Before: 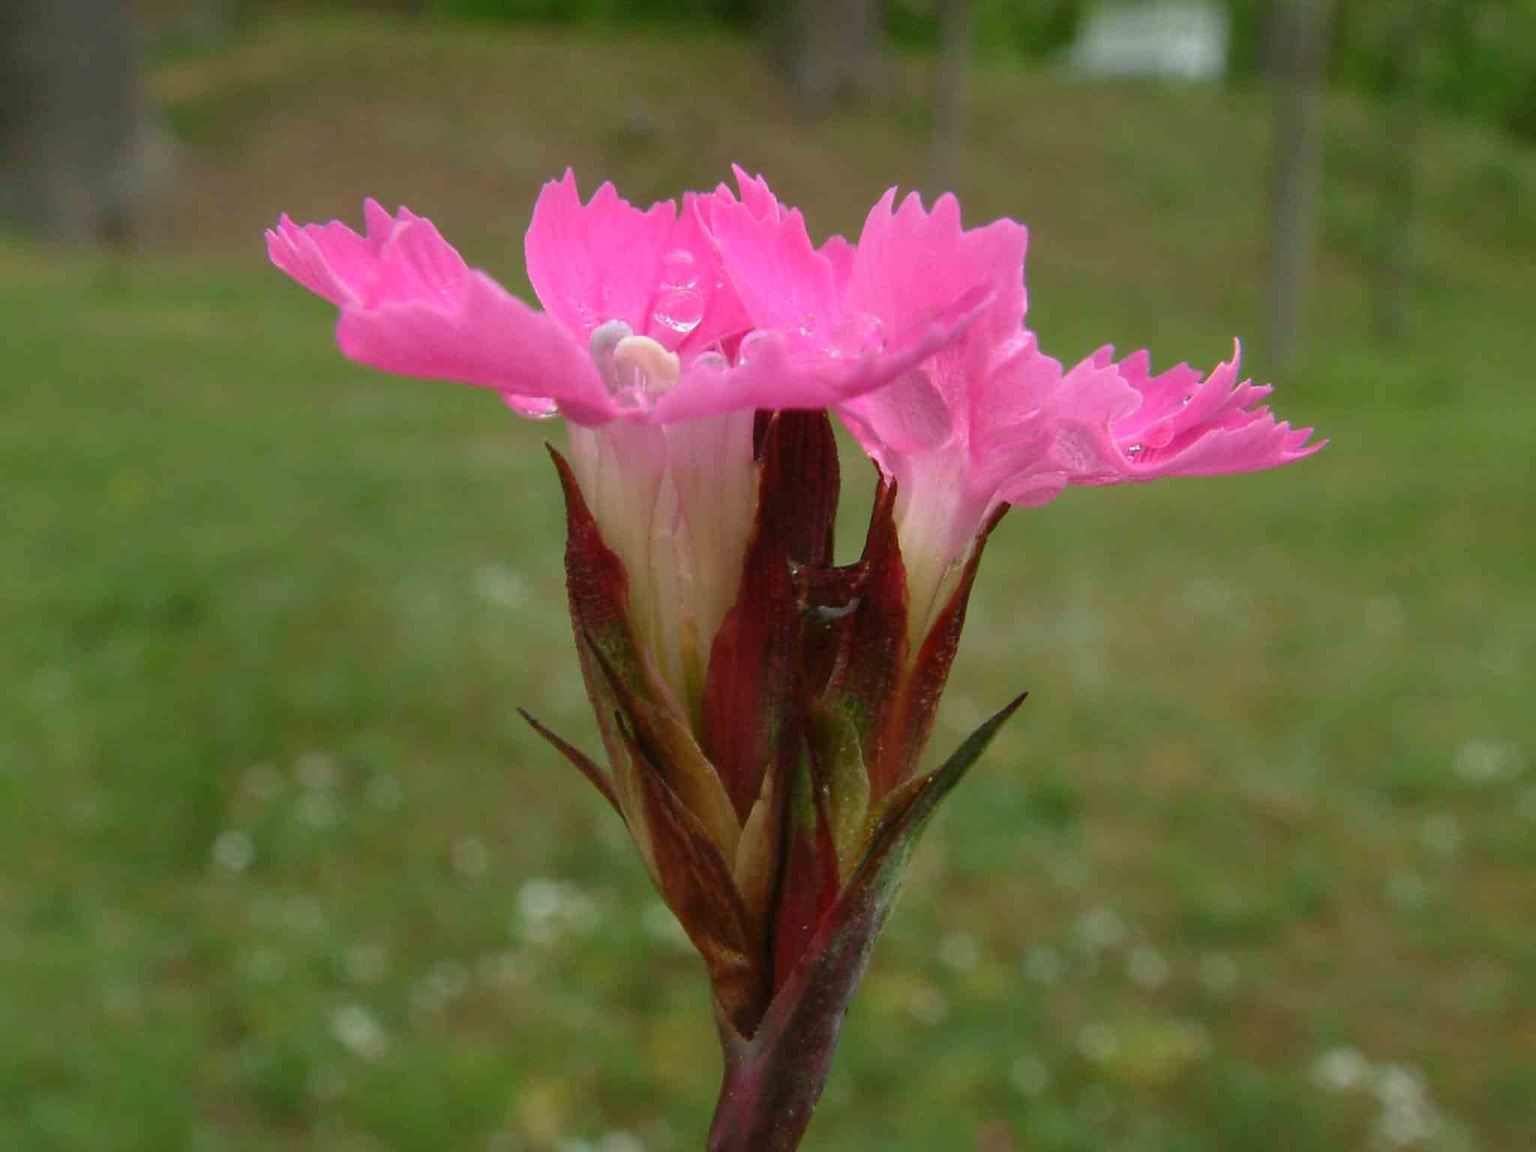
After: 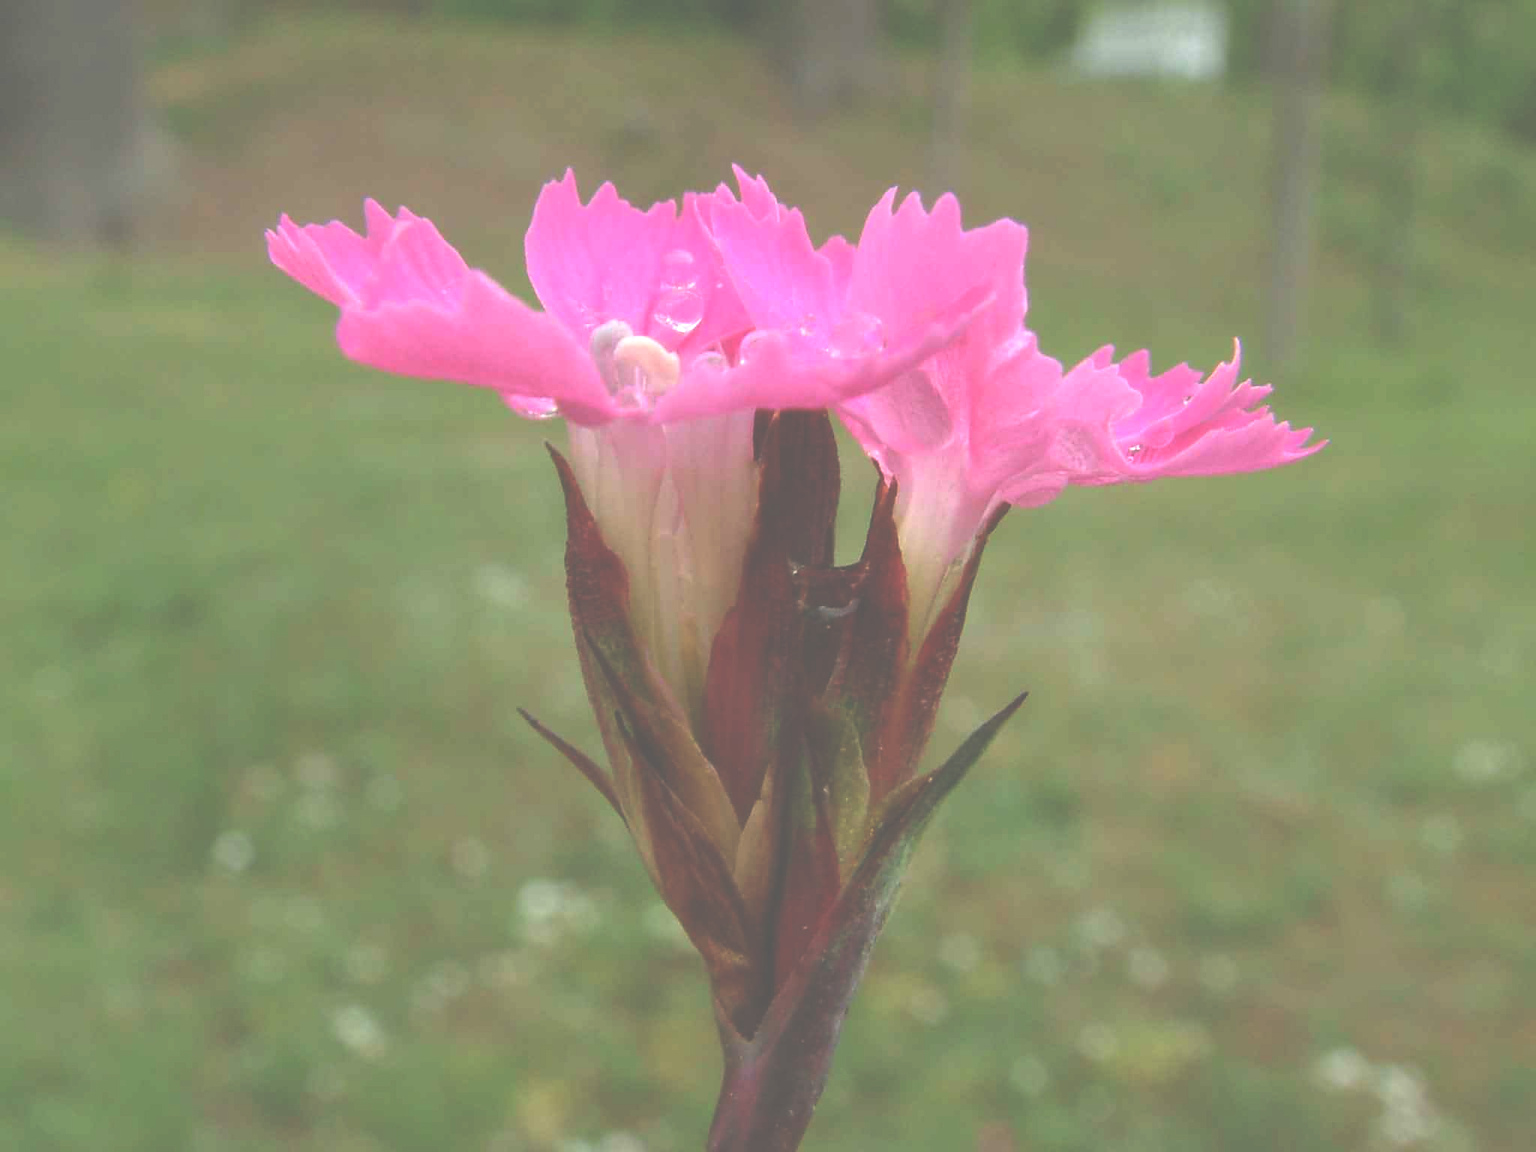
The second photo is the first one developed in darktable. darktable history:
exposure: black level correction -0.073, exposure 0.5 EV, compensate exposure bias true, compensate highlight preservation false
